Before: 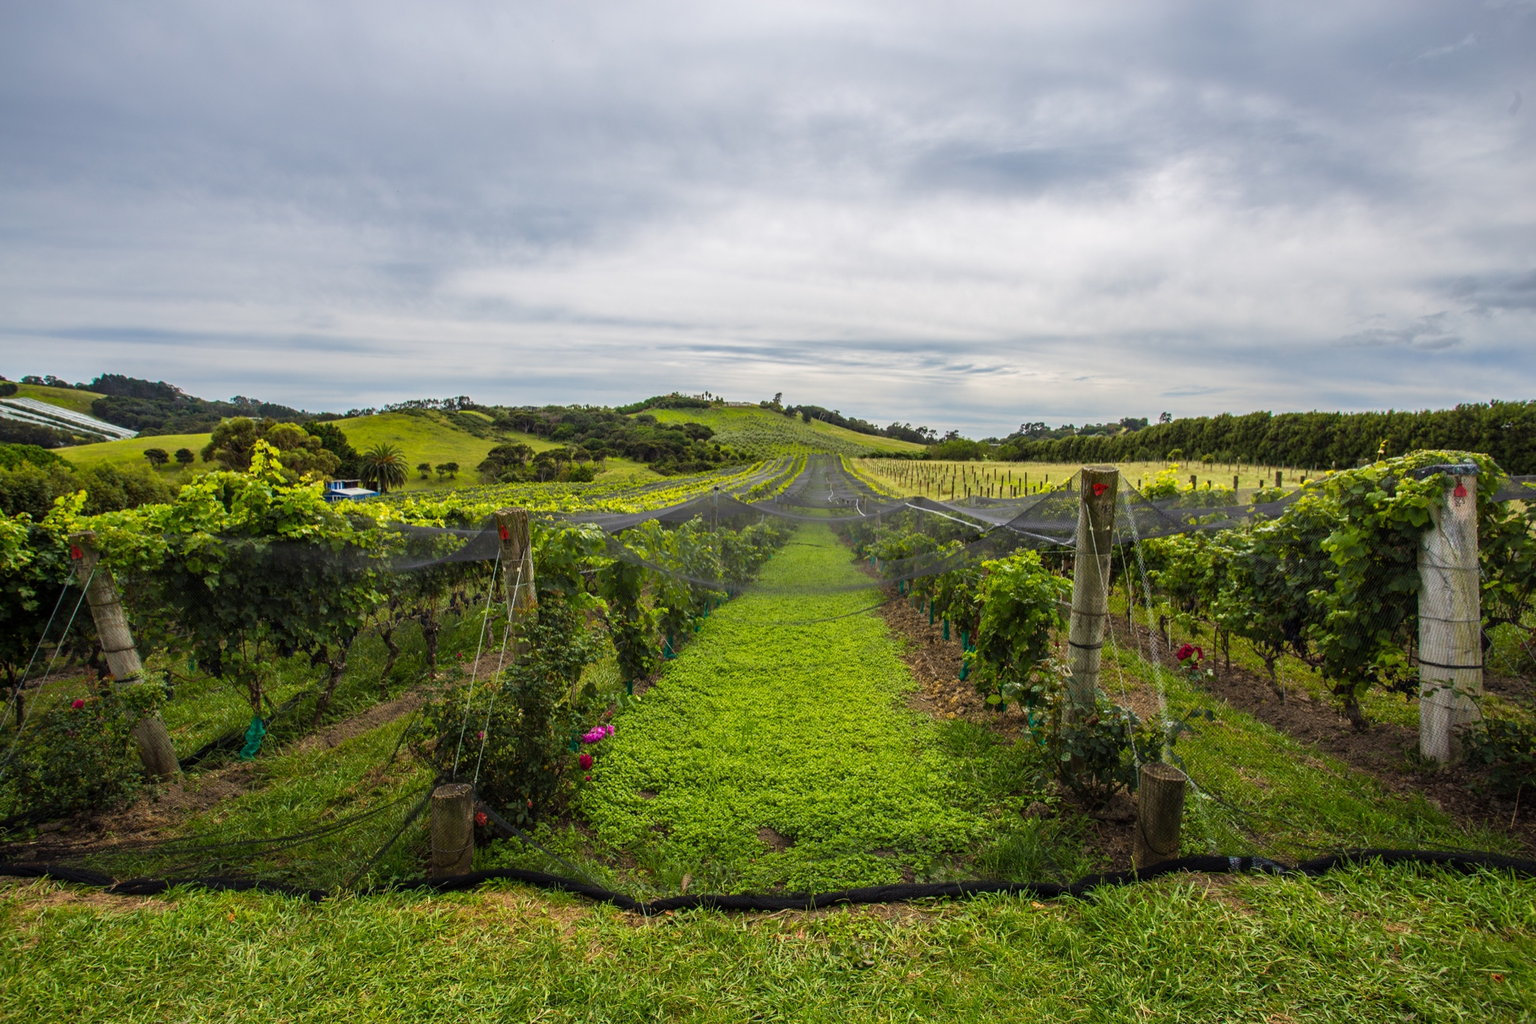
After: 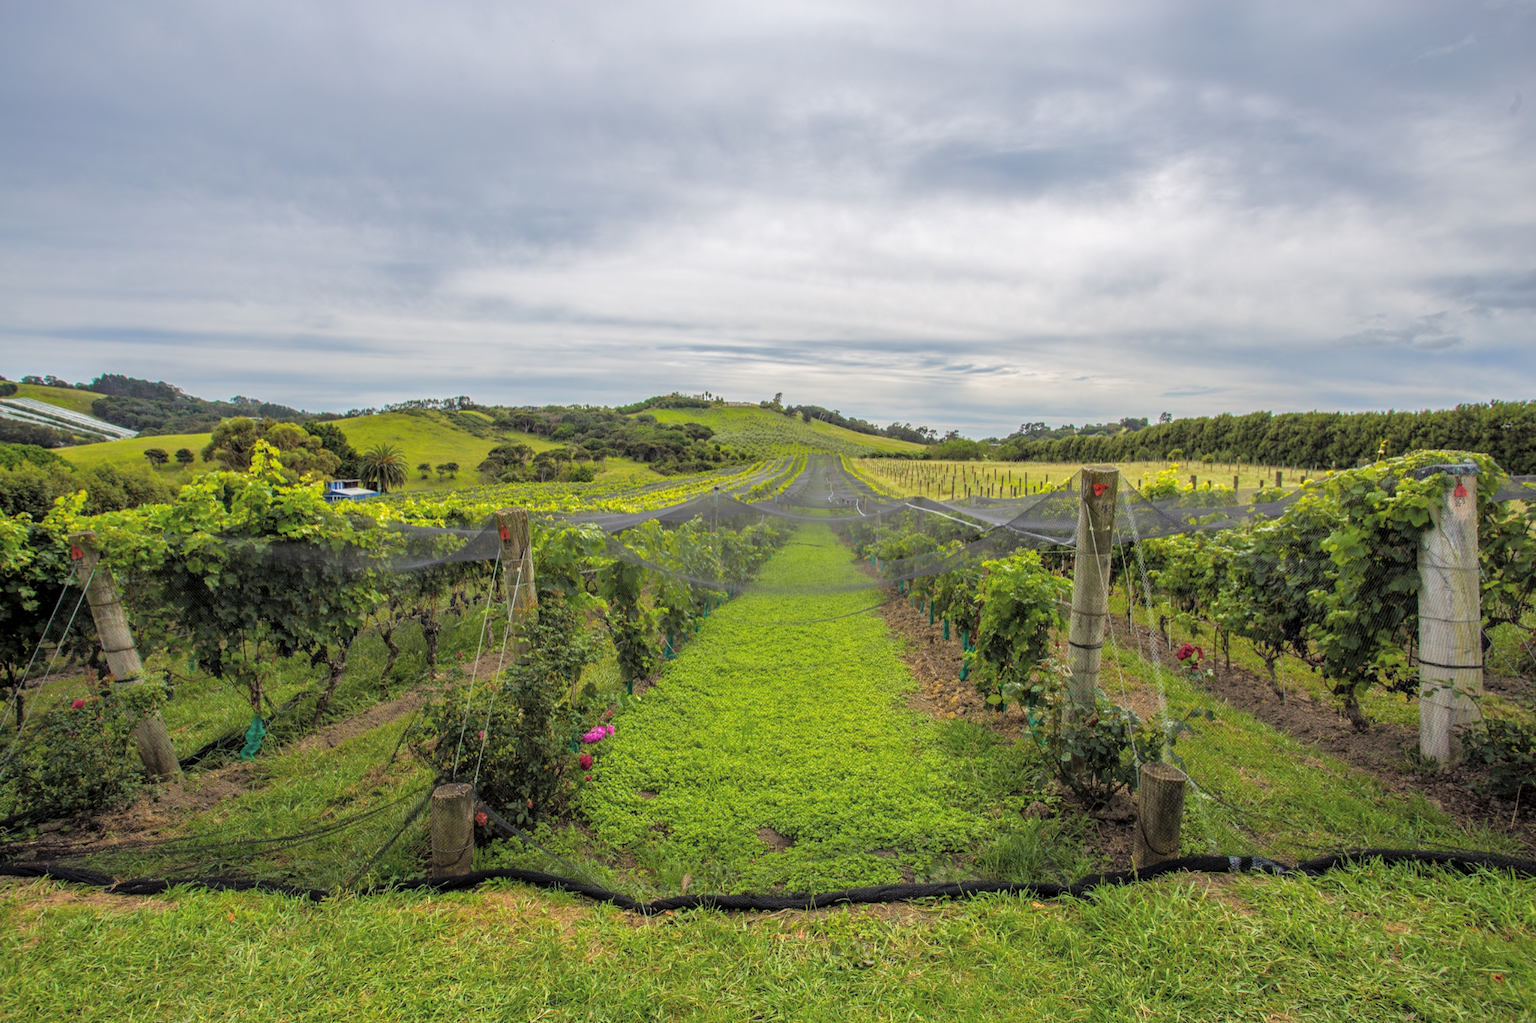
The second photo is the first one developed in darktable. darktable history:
local contrast: highlights 102%, shadows 102%, detail 119%, midtone range 0.2
tone curve: curves: ch0 [(0, 0) (0.004, 0.008) (0.077, 0.156) (0.169, 0.29) (0.774, 0.774) (1, 1)], color space Lab, independent channels, preserve colors none
